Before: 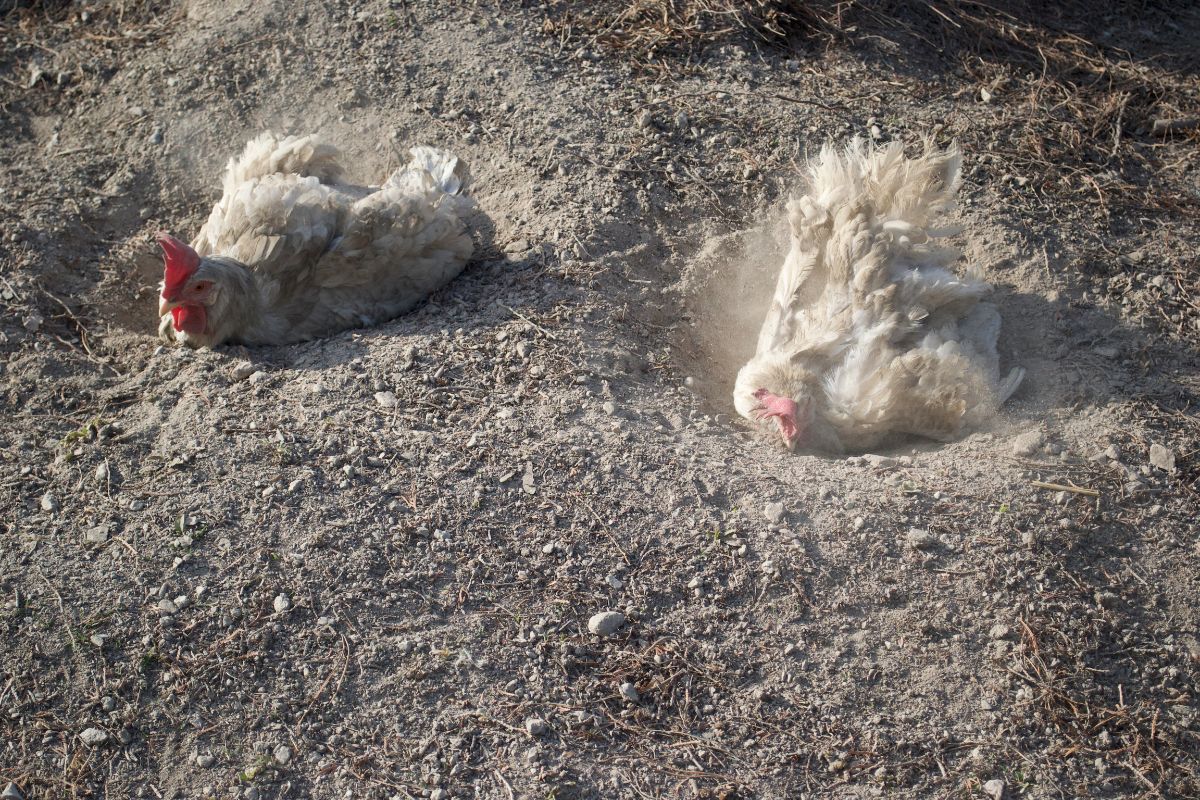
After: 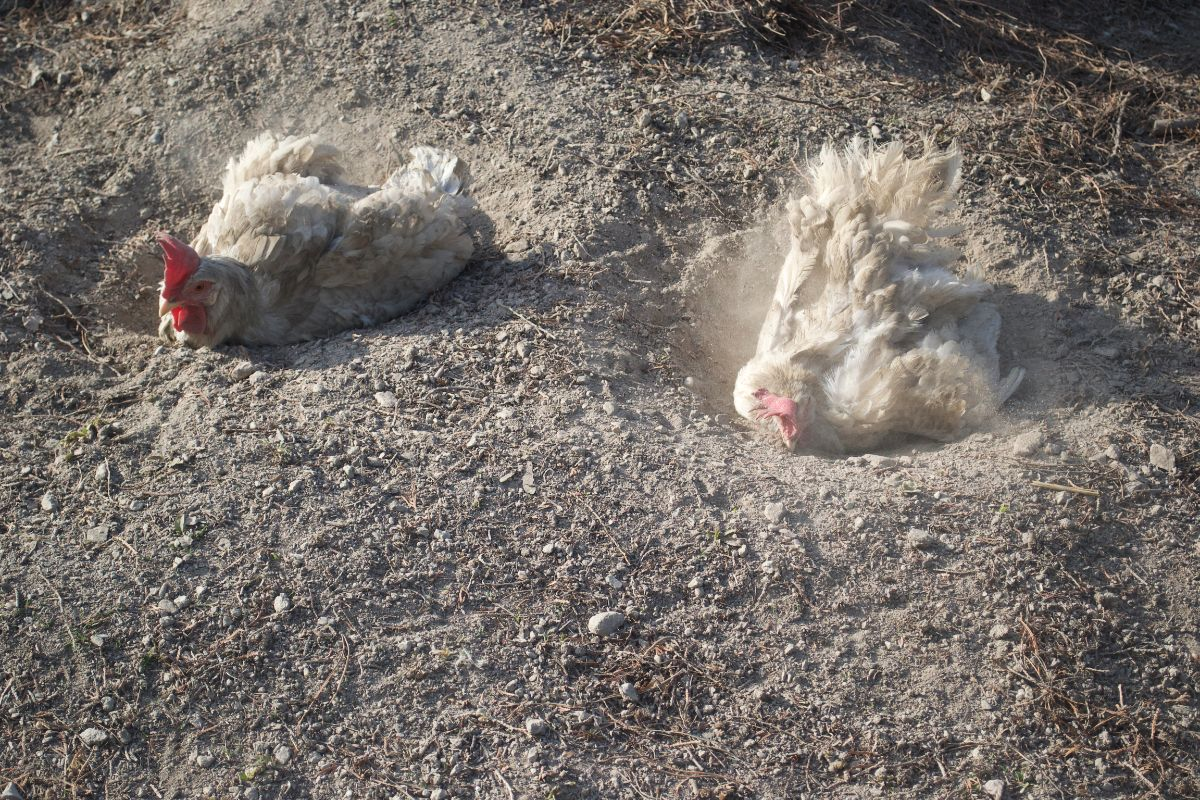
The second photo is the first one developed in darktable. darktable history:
exposure: black level correction -0.004, exposure 0.058 EV, compensate highlight preservation false
